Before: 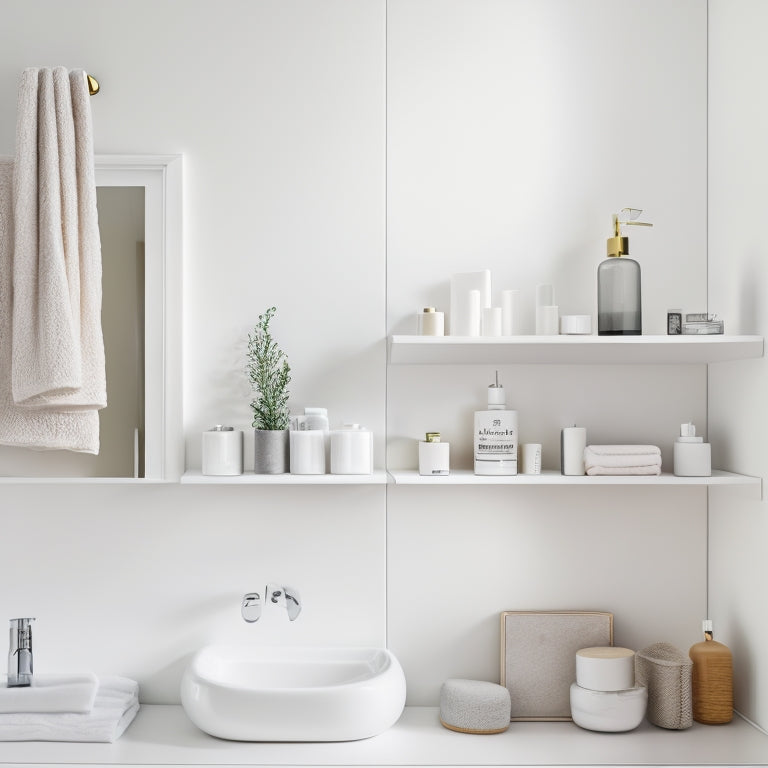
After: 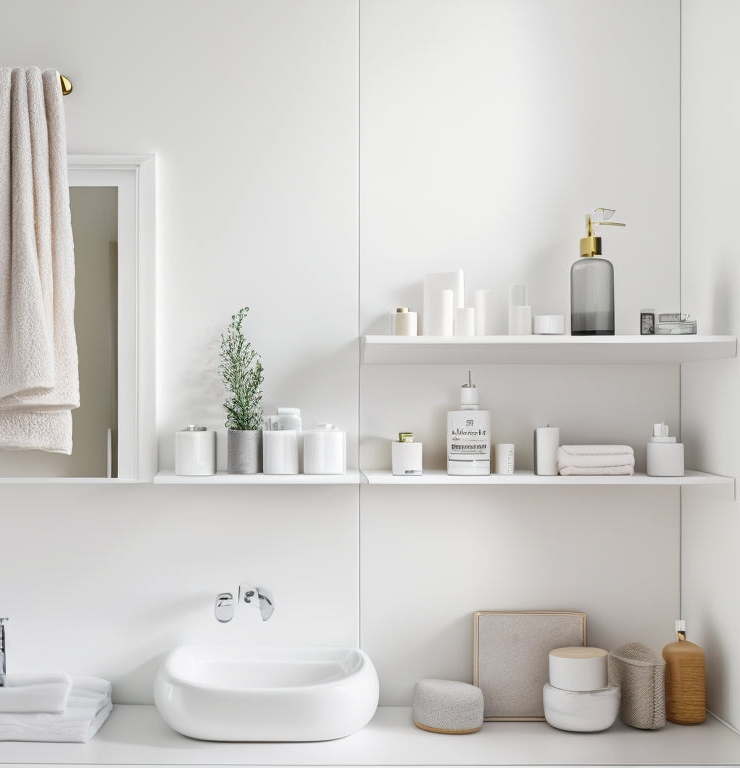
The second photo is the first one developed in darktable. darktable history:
tone equalizer: edges refinement/feathering 500, mask exposure compensation -1.26 EV, preserve details no
crop and rotate: left 3.535%
